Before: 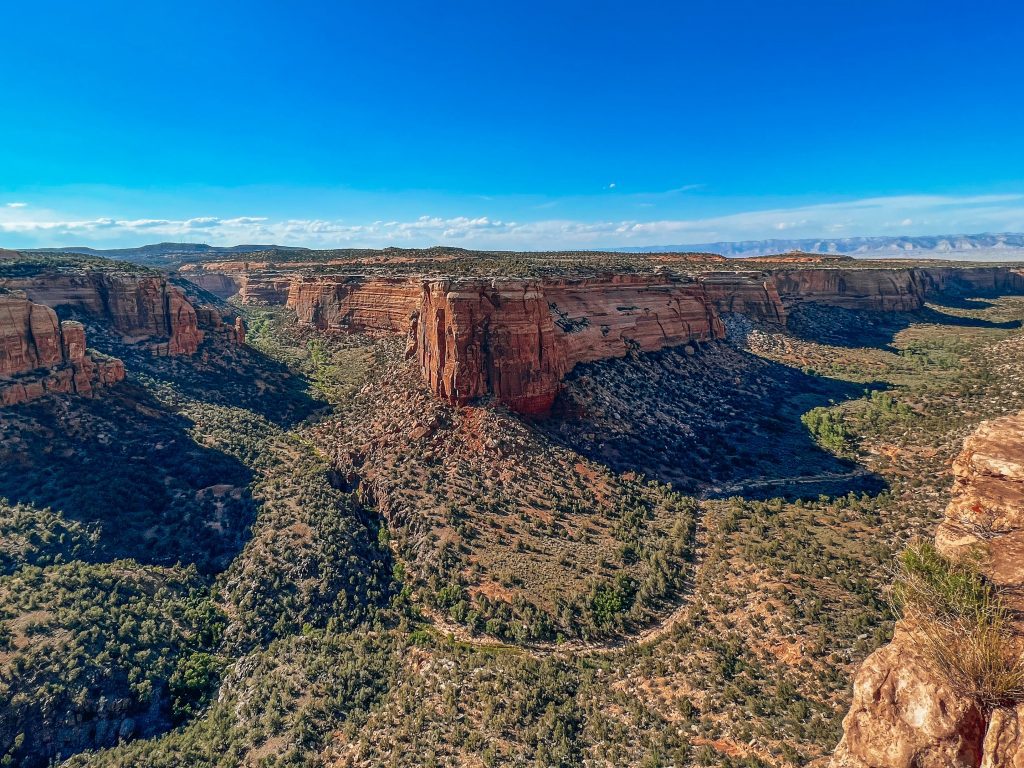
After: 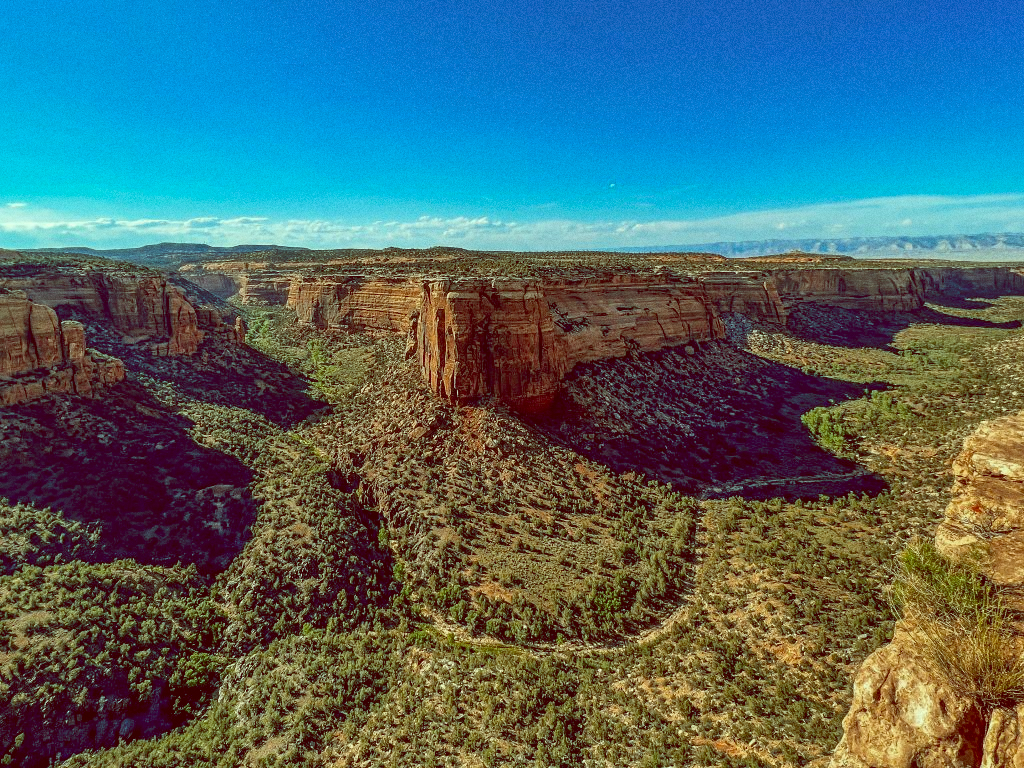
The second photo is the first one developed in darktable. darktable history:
grain: on, module defaults
color balance: lift [1, 1.015, 0.987, 0.985], gamma [1, 0.959, 1.042, 0.958], gain [0.927, 0.938, 1.072, 0.928], contrast 1.5%
levels: mode automatic
